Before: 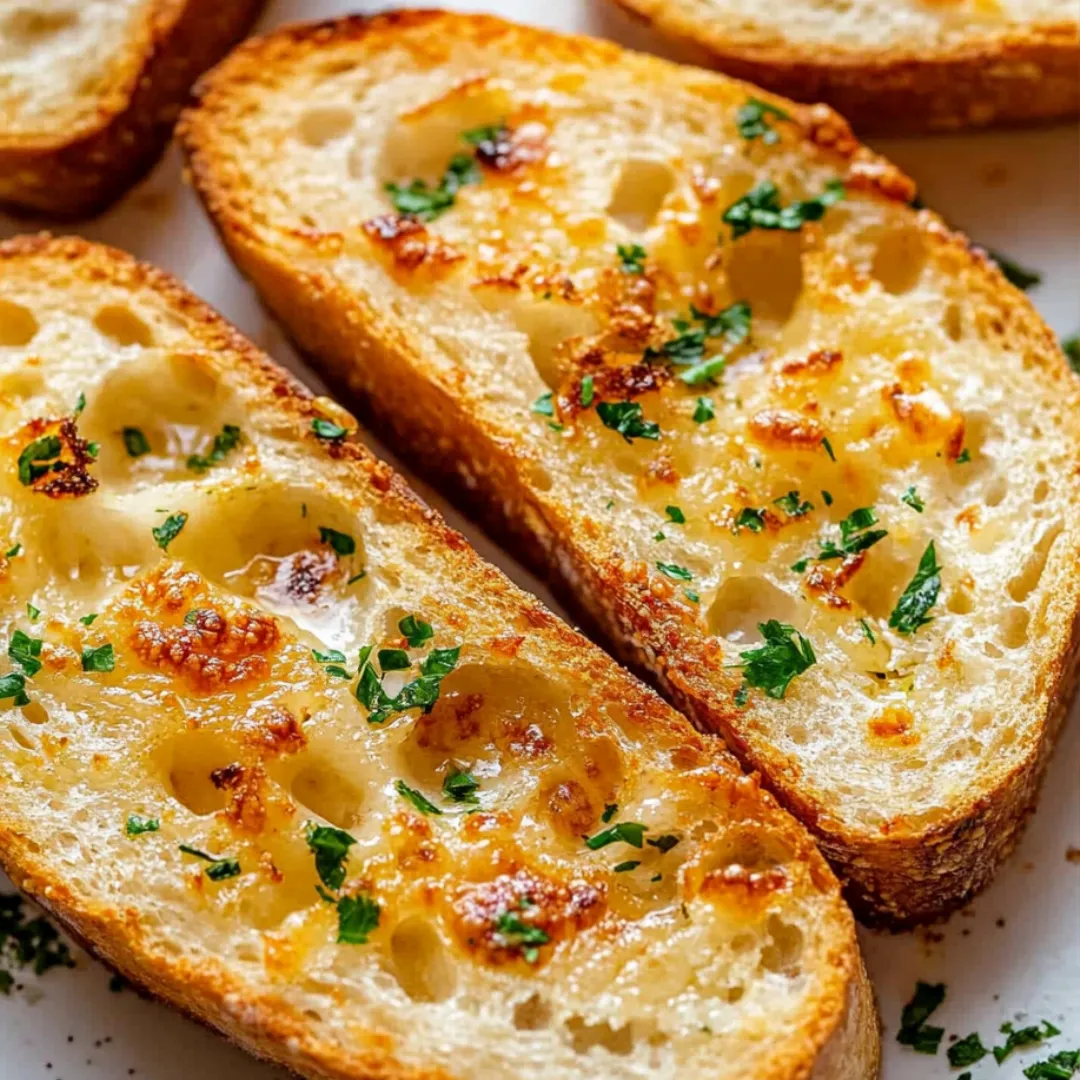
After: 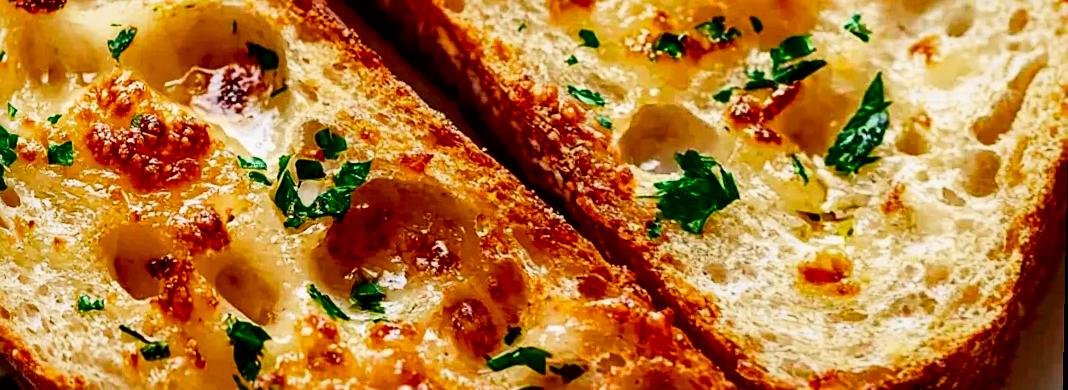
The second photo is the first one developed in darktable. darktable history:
crop: top 45.551%, bottom 12.262%
sharpen: radius 1.272, amount 0.305, threshold 0
rotate and perspective: rotation 1.69°, lens shift (vertical) -0.023, lens shift (horizontal) -0.291, crop left 0.025, crop right 0.988, crop top 0.092, crop bottom 0.842
filmic rgb: threshold 3 EV, hardness 4.17, latitude 50%, contrast 1.1, preserve chrominance max RGB, color science v6 (2022), contrast in shadows safe, contrast in highlights safe, enable highlight reconstruction true
exposure: exposure 0.2 EV, compensate highlight preservation false
tone curve: curves: ch0 [(0, 0.011) (0.053, 0.026) (0.174, 0.115) (0.416, 0.417) (0.697, 0.758) (0.852, 0.902) (0.991, 0.981)]; ch1 [(0, 0) (0.264, 0.22) (0.407, 0.373) (0.463, 0.457) (0.492, 0.5) (0.512, 0.511) (0.54, 0.543) (0.585, 0.617) (0.659, 0.686) (0.78, 0.8) (1, 1)]; ch2 [(0, 0) (0.438, 0.449) (0.473, 0.469) (0.503, 0.5) (0.523, 0.534) (0.562, 0.591) (0.612, 0.627) (0.701, 0.707) (1, 1)], color space Lab, independent channels, preserve colors none
local contrast: mode bilateral grid, contrast 25, coarseness 47, detail 151%, midtone range 0.2
contrast brightness saturation: brightness -0.25, saturation 0.2
